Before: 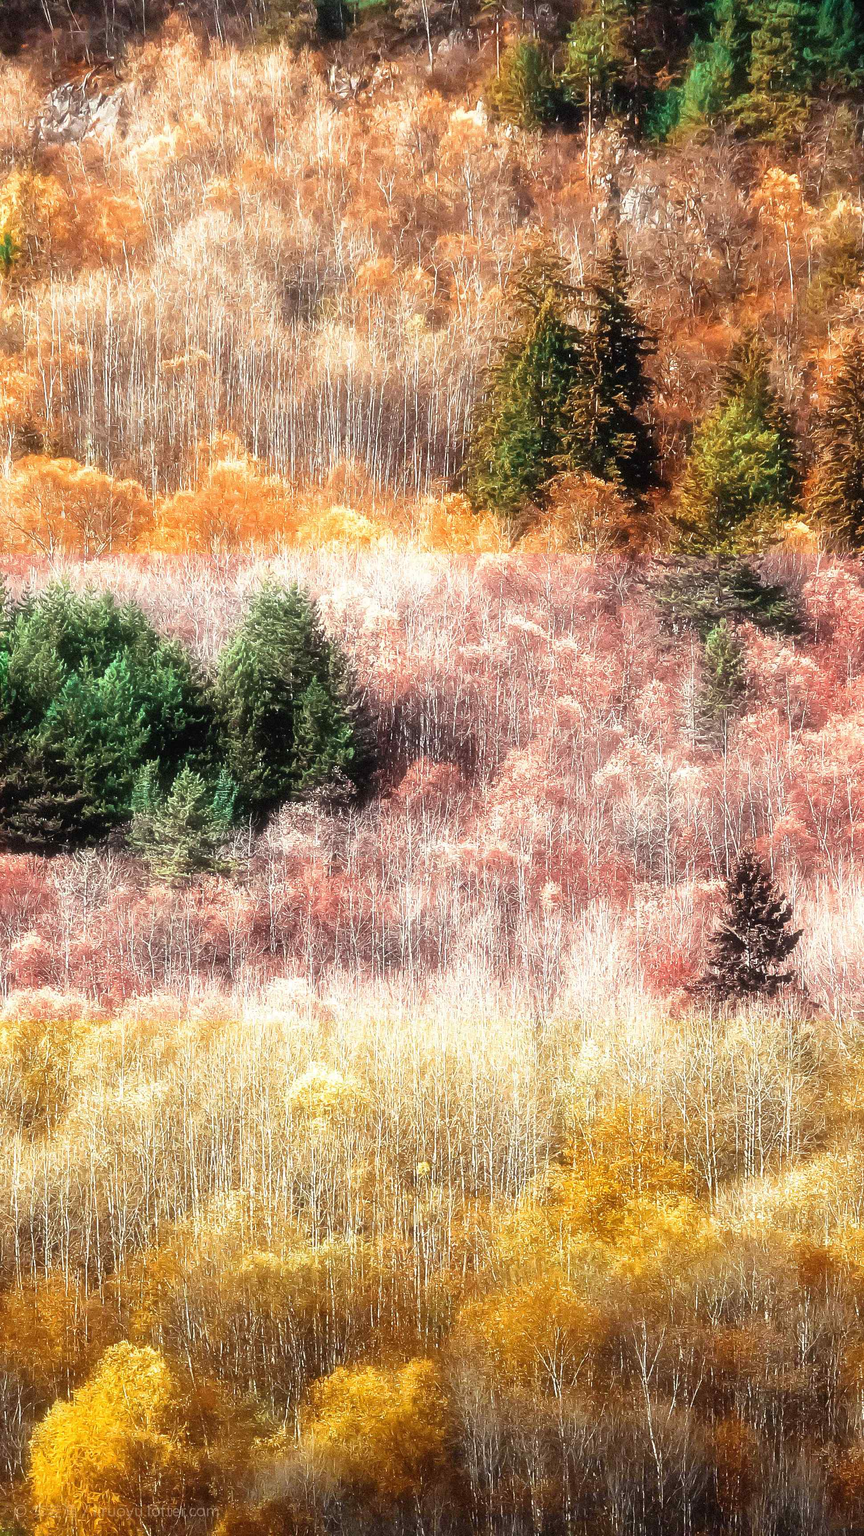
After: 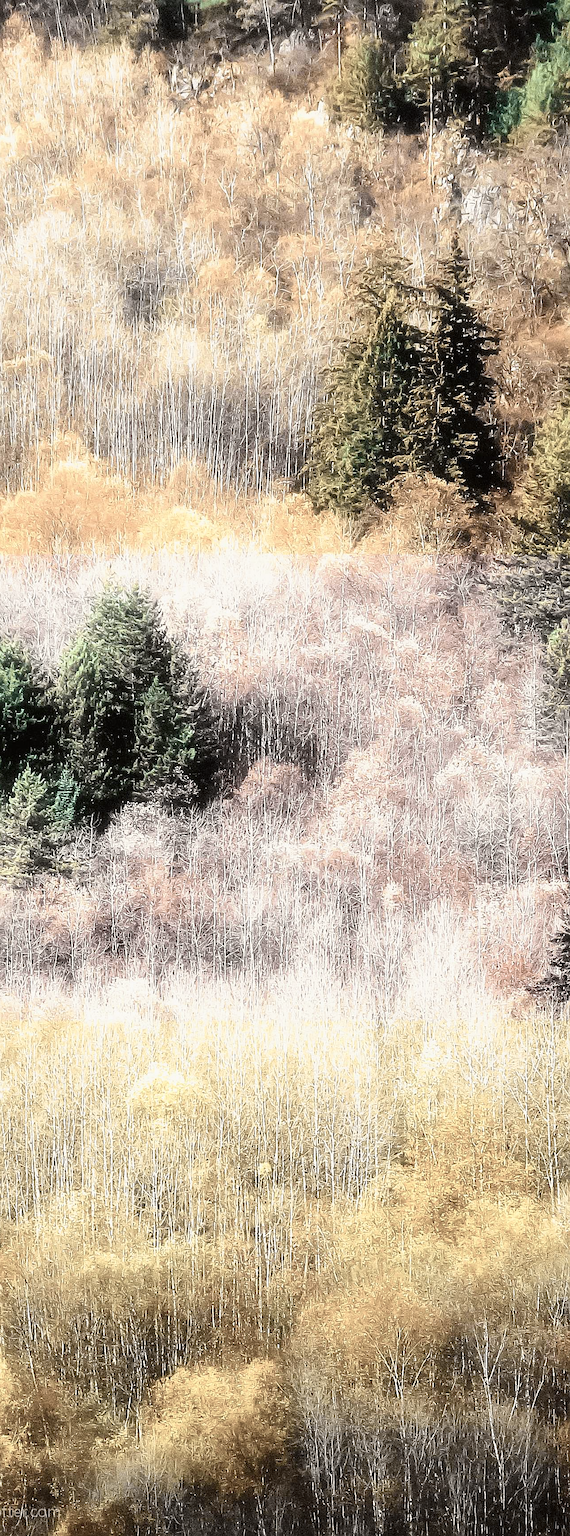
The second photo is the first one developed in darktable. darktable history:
color zones: curves: ch1 [(0.238, 0.163) (0.476, 0.2) (0.733, 0.322) (0.848, 0.134)]
tone curve: curves: ch0 [(0, 0) (0.104, 0.068) (0.236, 0.227) (0.46, 0.576) (0.657, 0.796) (0.861, 0.932) (1, 0.981)]; ch1 [(0, 0) (0.353, 0.344) (0.434, 0.382) (0.479, 0.476) (0.502, 0.504) (0.544, 0.534) (0.57, 0.57) (0.586, 0.603) (0.618, 0.631) (0.657, 0.679) (1, 1)]; ch2 [(0, 0) (0.34, 0.314) (0.434, 0.43) (0.5, 0.511) (0.528, 0.545) (0.557, 0.573) (0.573, 0.618) (0.628, 0.751) (1, 1)], color space Lab, independent channels, preserve colors none
sharpen: on, module defaults
crop and rotate: left 18.442%, right 15.508%
